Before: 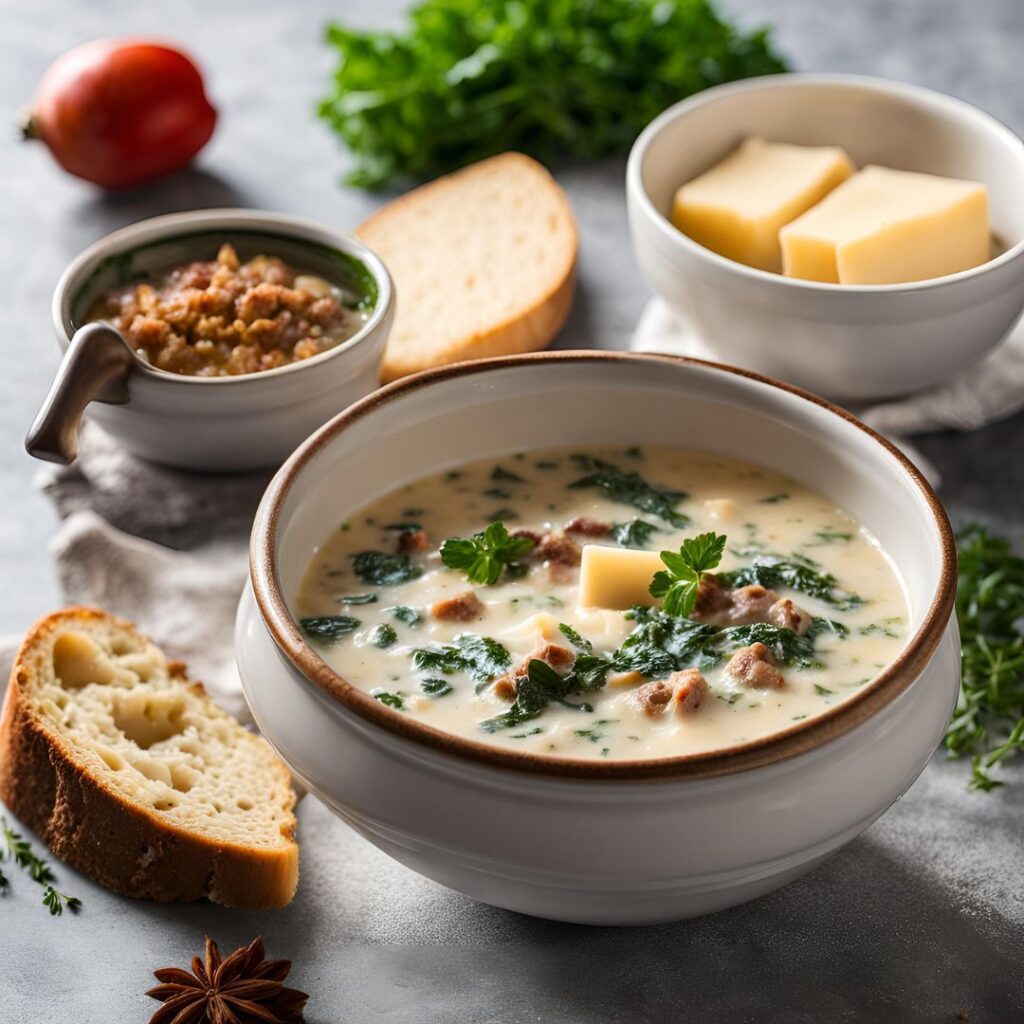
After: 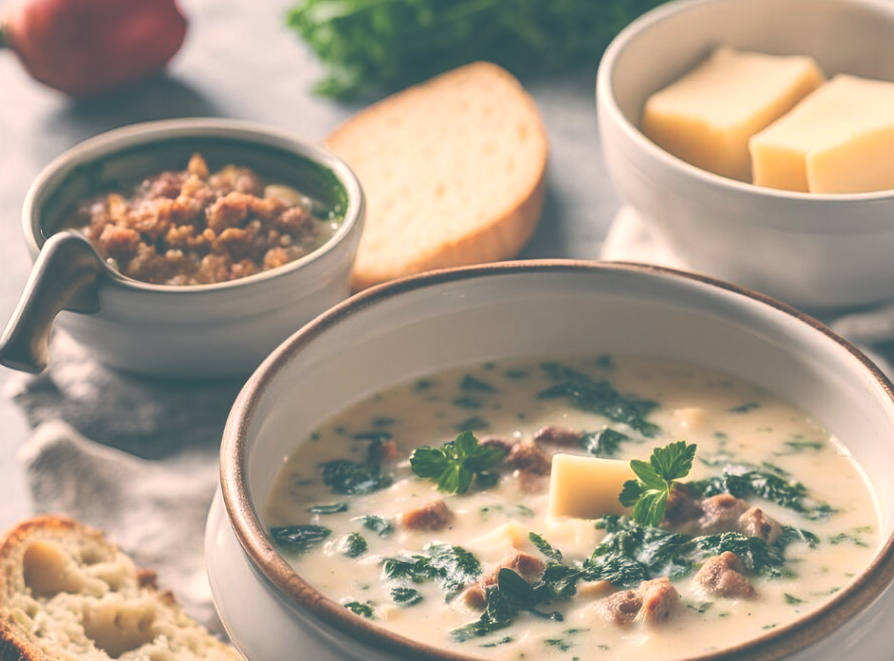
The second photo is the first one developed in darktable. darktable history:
color balance: lift [1.006, 0.985, 1.002, 1.015], gamma [1, 0.953, 1.008, 1.047], gain [1.076, 1.13, 1.004, 0.87]
exposure: black level correction -0.062, exposure -0.05 EV, compensate highlight preservation false
crop: left 3.015%, top 8.969%, right 9.647%, bottom 26.457%
